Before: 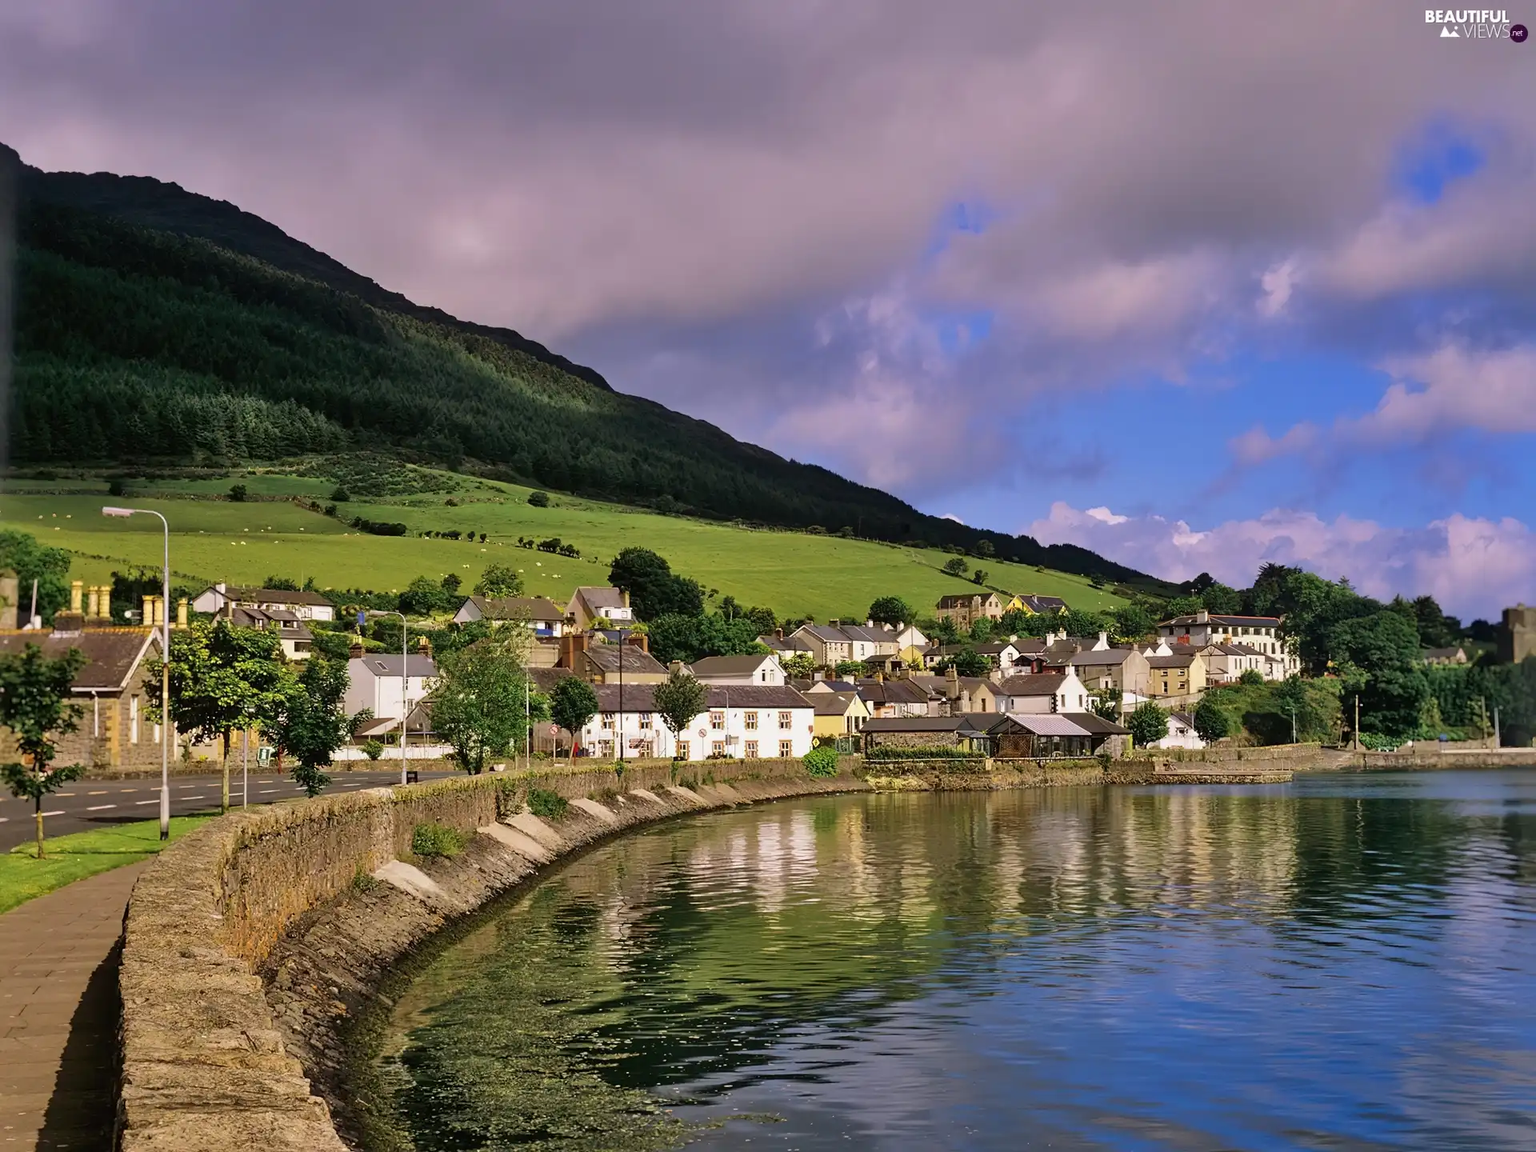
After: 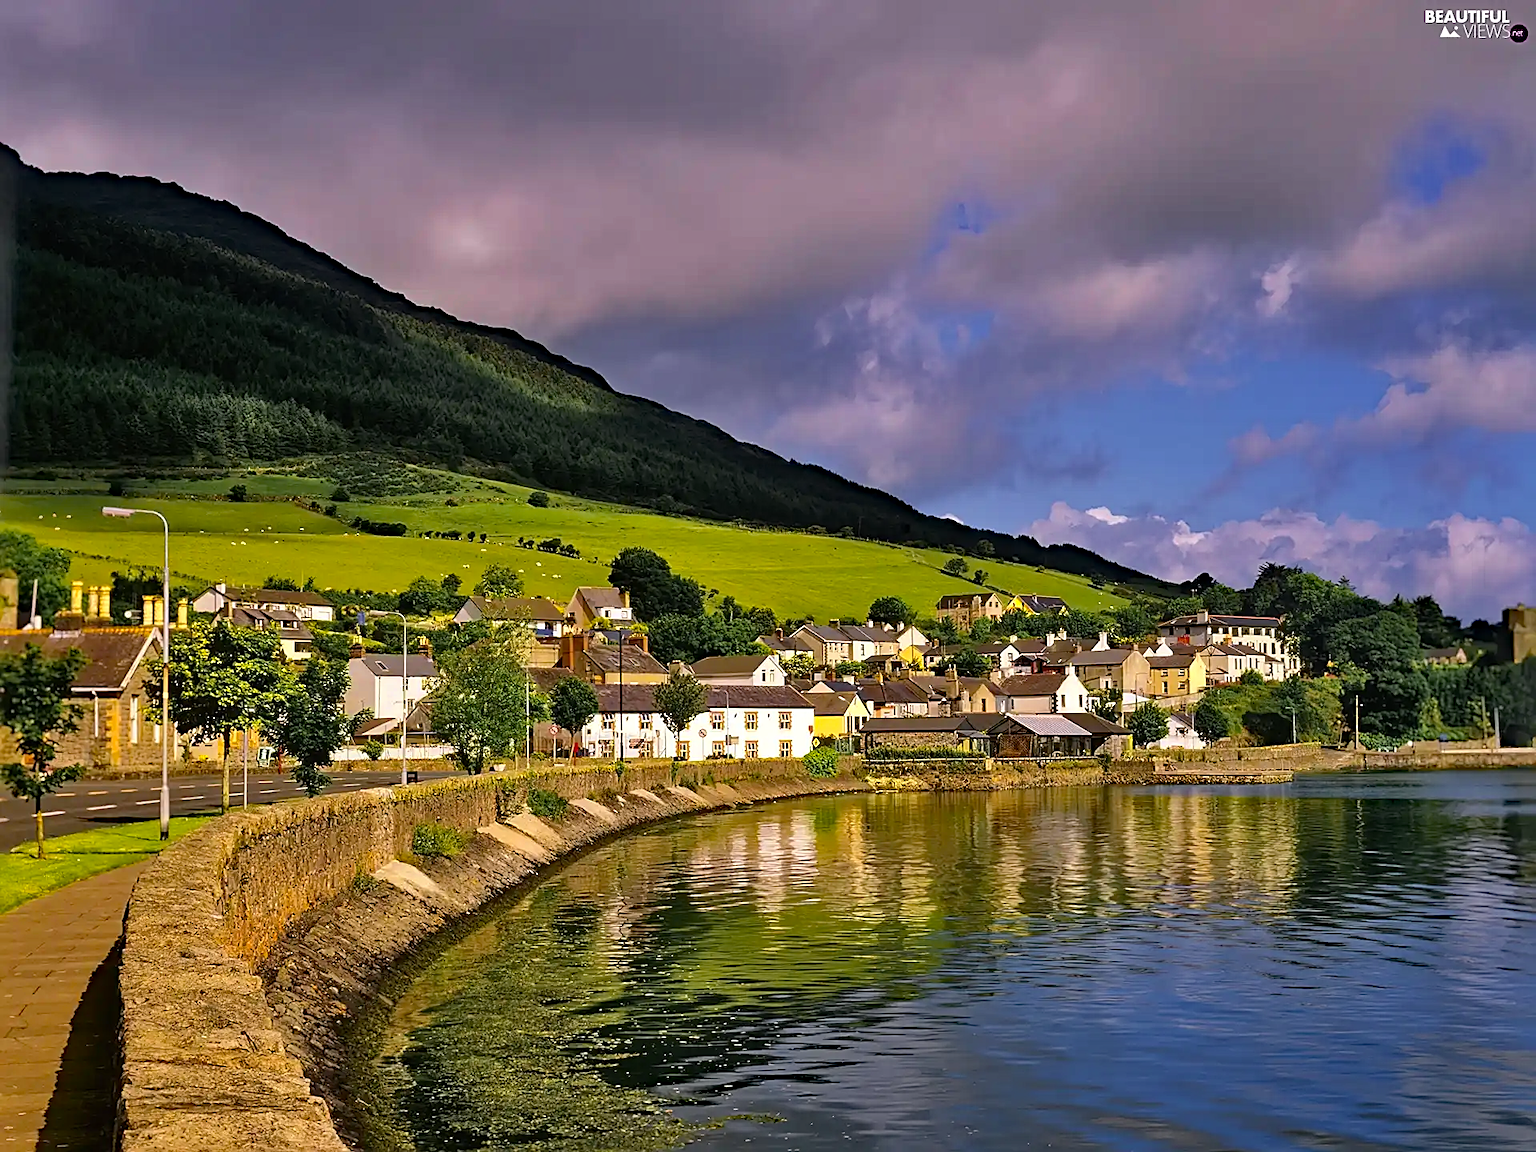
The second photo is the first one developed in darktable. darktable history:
sharpen: on, module defaults
haze removal: strength 0.429, compatibility mode true, adaptive false
color zones: curves: ch0 [(0, 0.511) (0.143, 0.531) (0.286, 0.56) (0.429, 0.5) (0.571, 0.5) (0.714, 0.5) (0.857, 0.5) (1, 0.5)]; ch1 [(0, 0.525) (0.143, 0.705) (0.286, 0.715) (0.429, 0.35) (0.571, 0.35) (0.714, 0.35) (0.857, 0.4) (1, 0.4)]; ch2 [(0, 0.572) (0.143, 0.512) (0.286, 0.473) (0.429, 0.45) (0.571, 0.5) (0.714, 0.5) (0.857, 0.518) (1, 0.518)]
